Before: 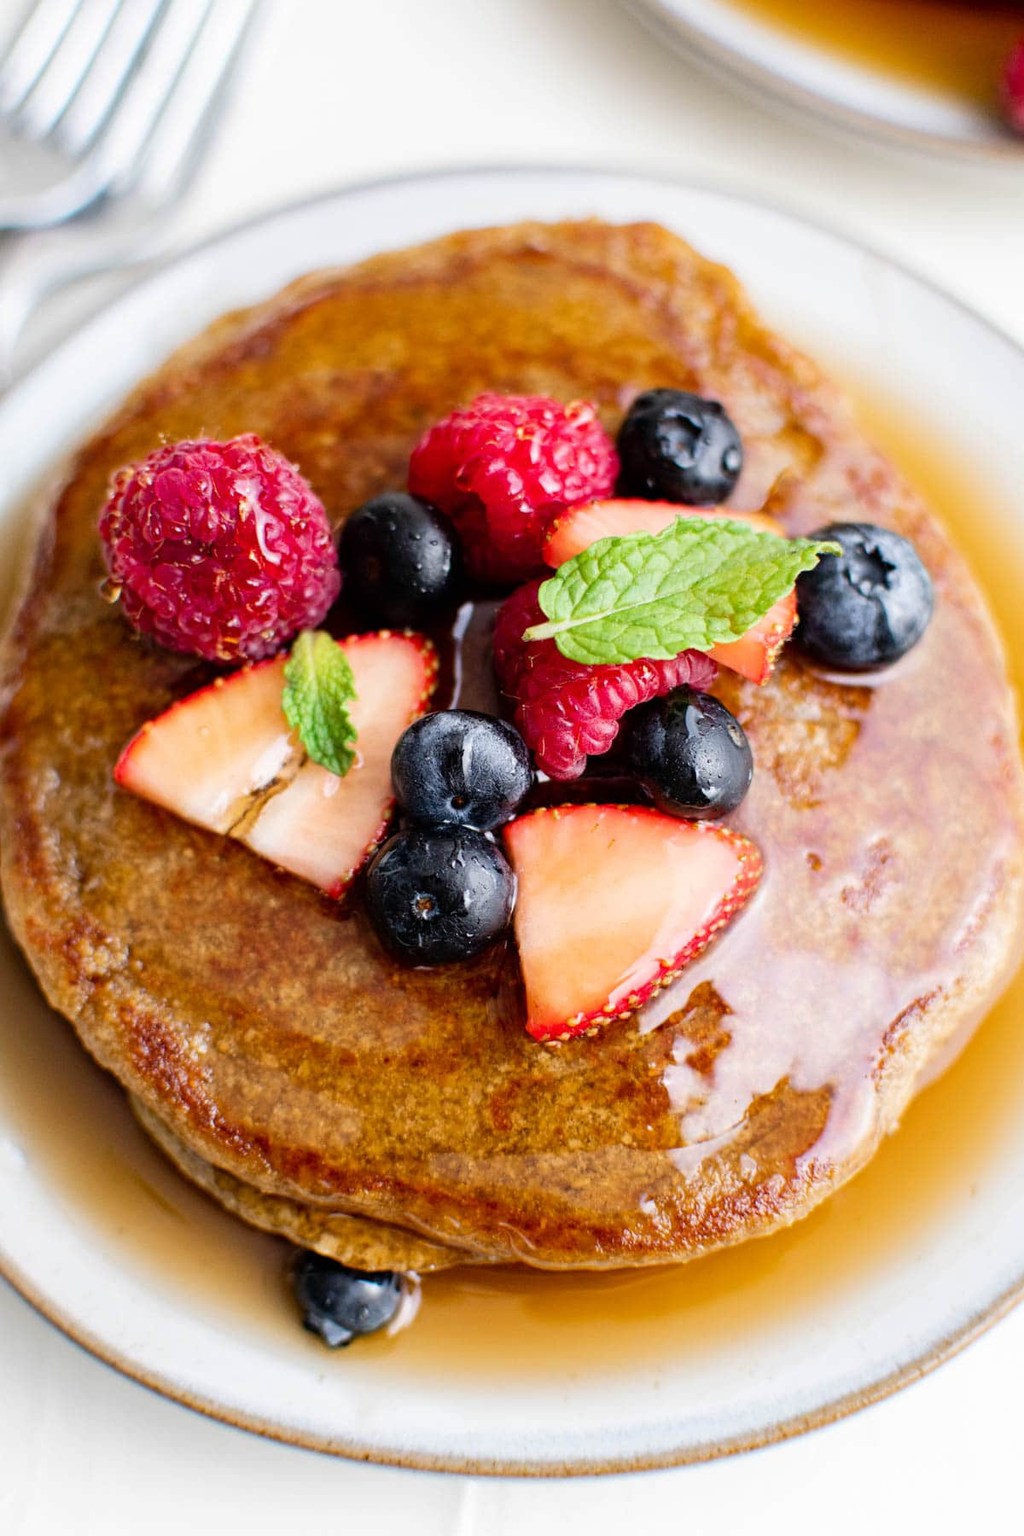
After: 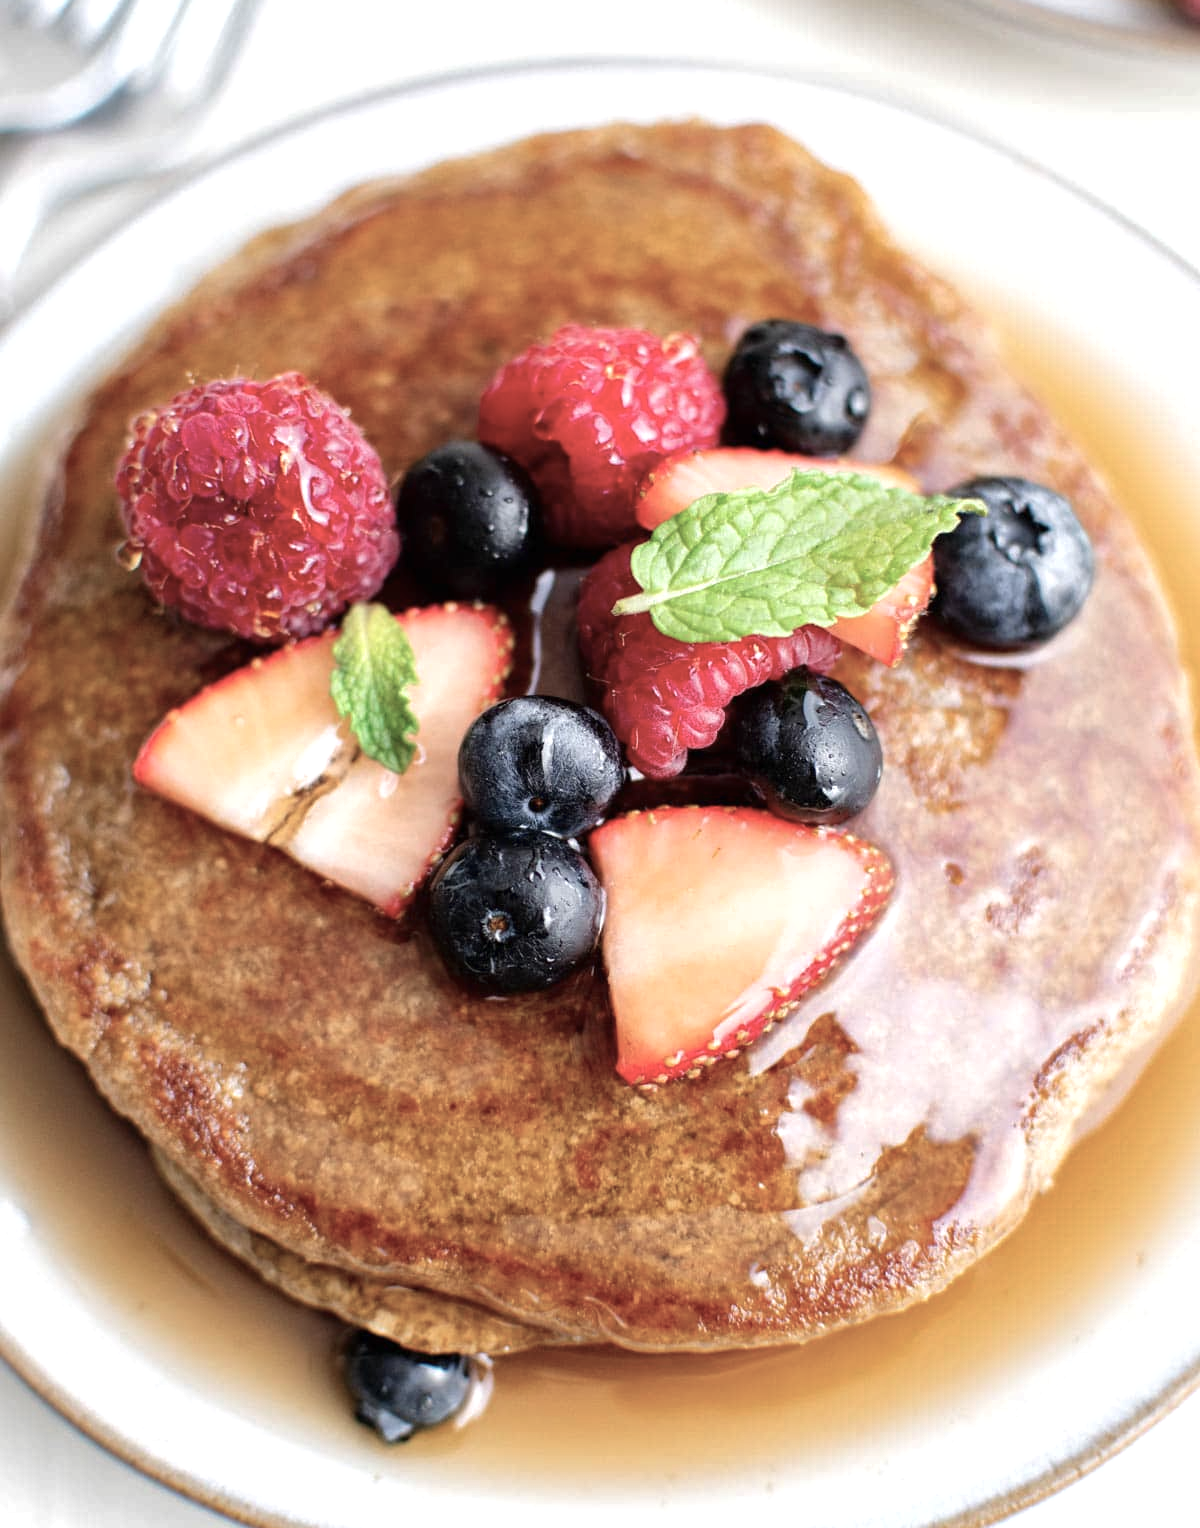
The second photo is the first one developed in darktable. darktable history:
color balance rgb: power › hue 174.83°, perceptual saturation grading › global saturation -32.07%
crop: top 7.559%, bottom 7.453%
exposure: exposure 0.299 EV, compensate highlight preservation false
shadows and highlights: shadows 9.96, white point adjustment 0.939, highlights -39.47
